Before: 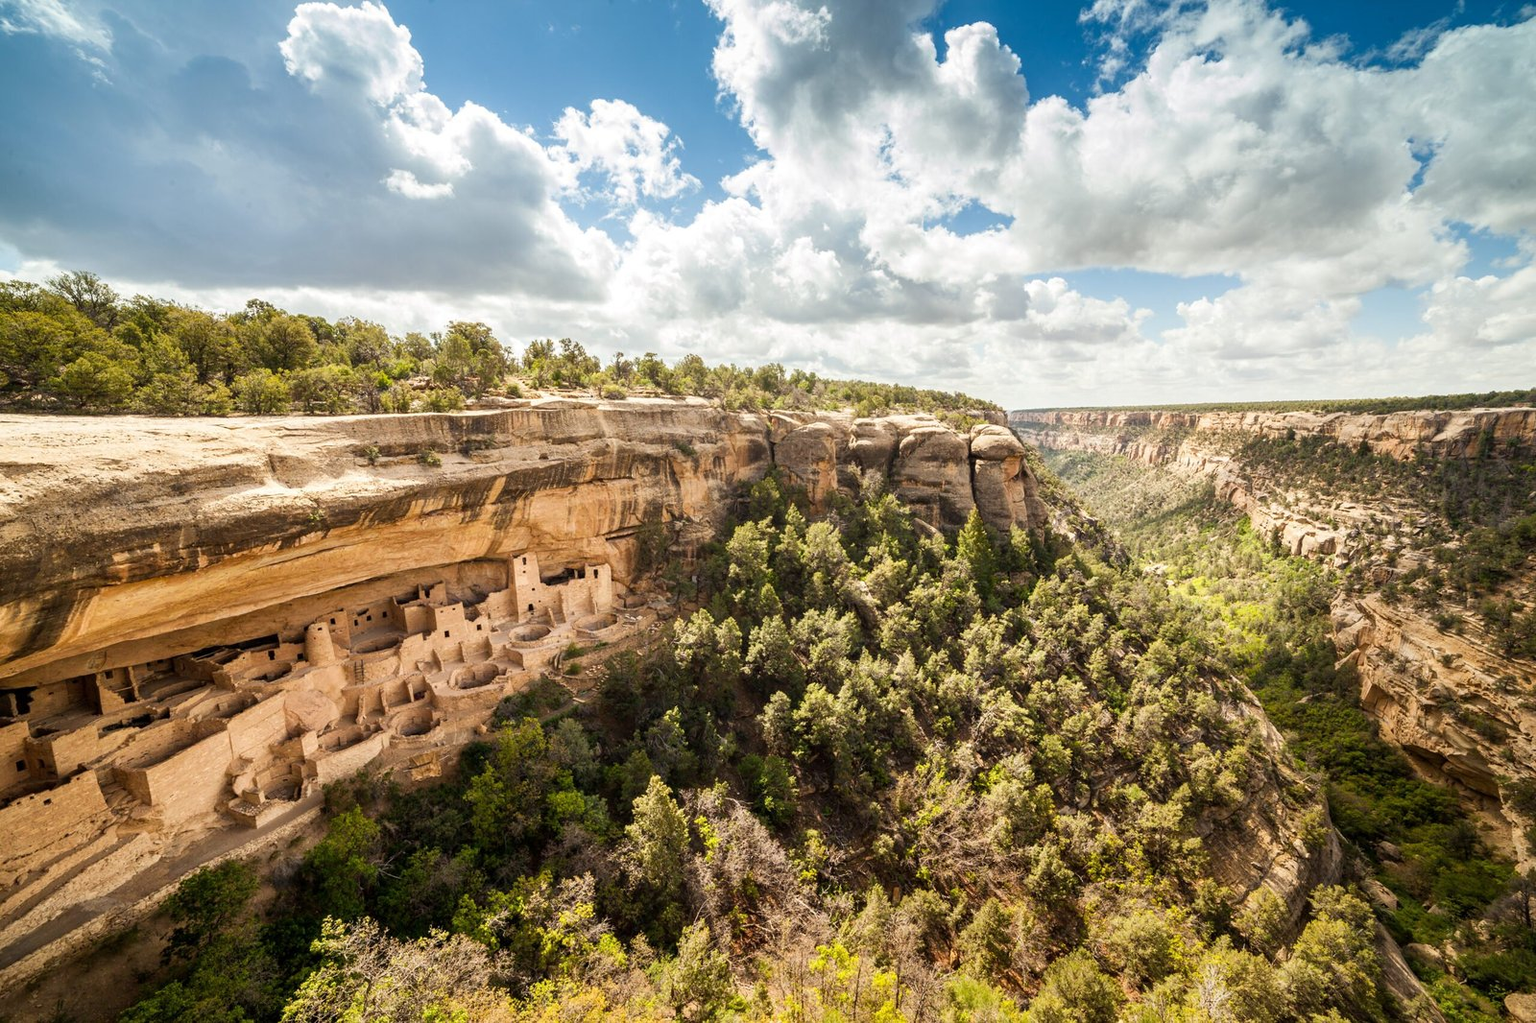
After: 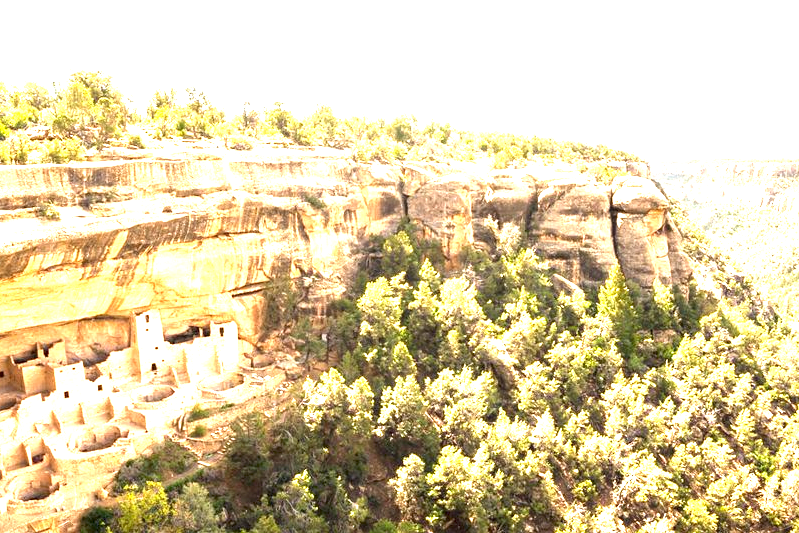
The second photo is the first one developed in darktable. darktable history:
exposure: exposure 2.25 EV, compensate highlight preservation false
crop: left 25%, top 25%, right 25%, bottom 25%
